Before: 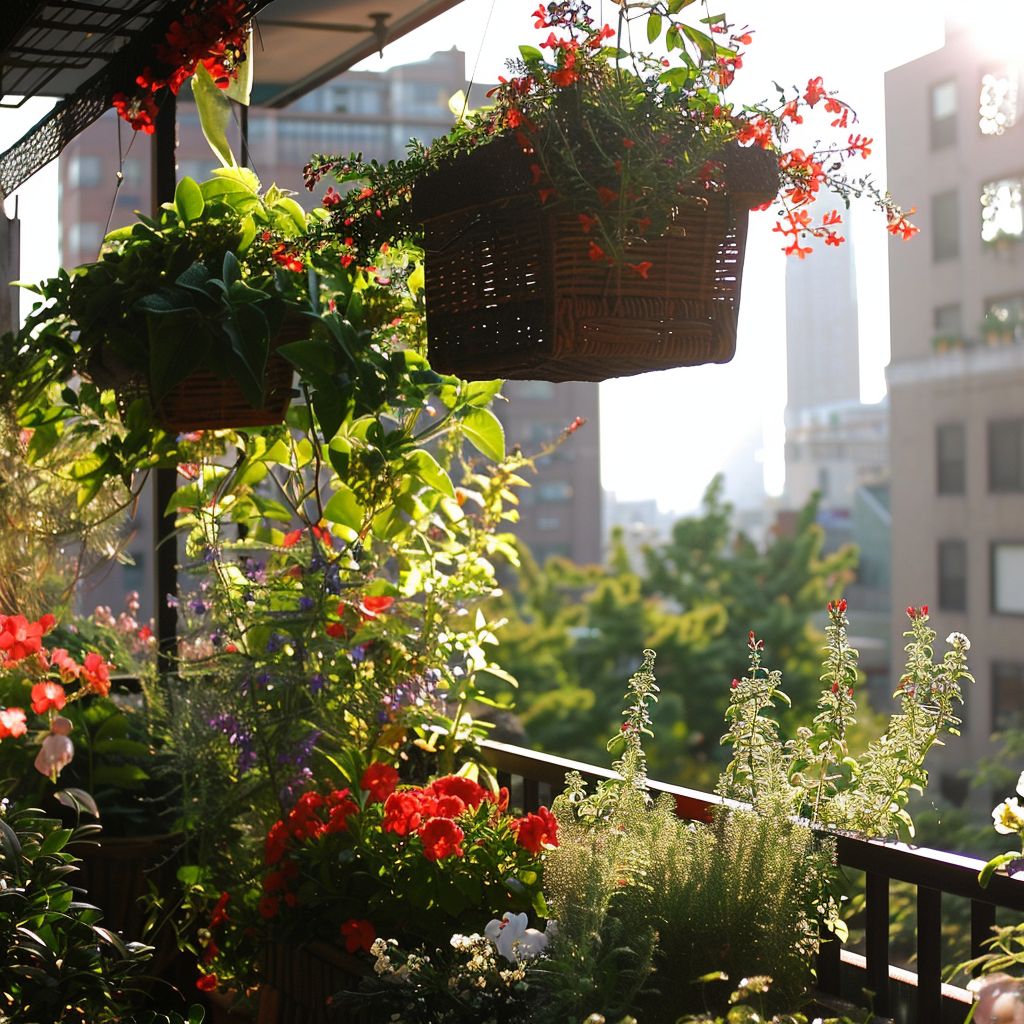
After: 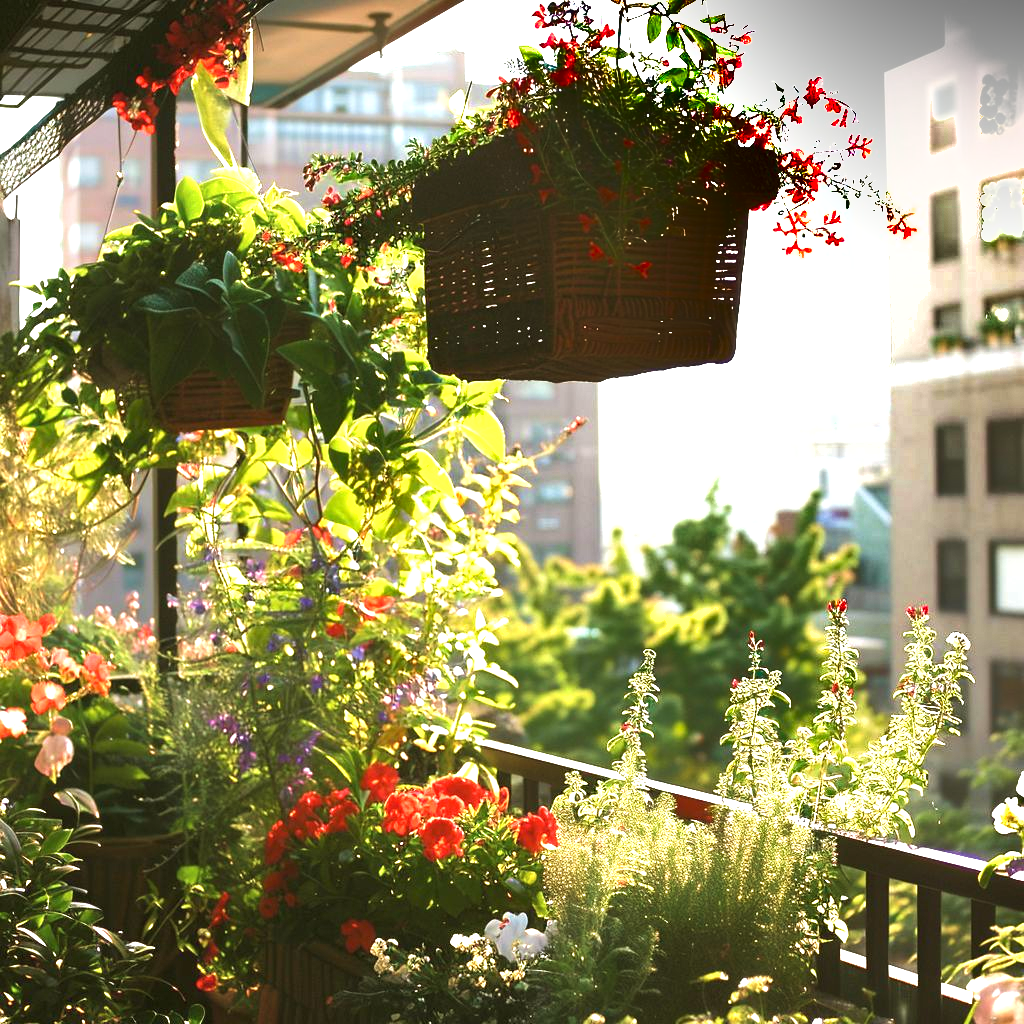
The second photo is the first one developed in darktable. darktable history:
exposure: black level correction 0, exposure 1.45 EV, compensate exposure bias true, compensate highlight preservation false
color balance: mode lift, gamma, gain (sRGB), lift [1.04, 1, 1, 0.97], gamma [1.01, 1, 1, 0.97], gain [0.96, 1, 1, 0.97]
velvia: on, module defaults
shadows and highlights: radius 171.16, shadows 27, white point adjustment 3.13, highlights -67.95, soften with gaussian
